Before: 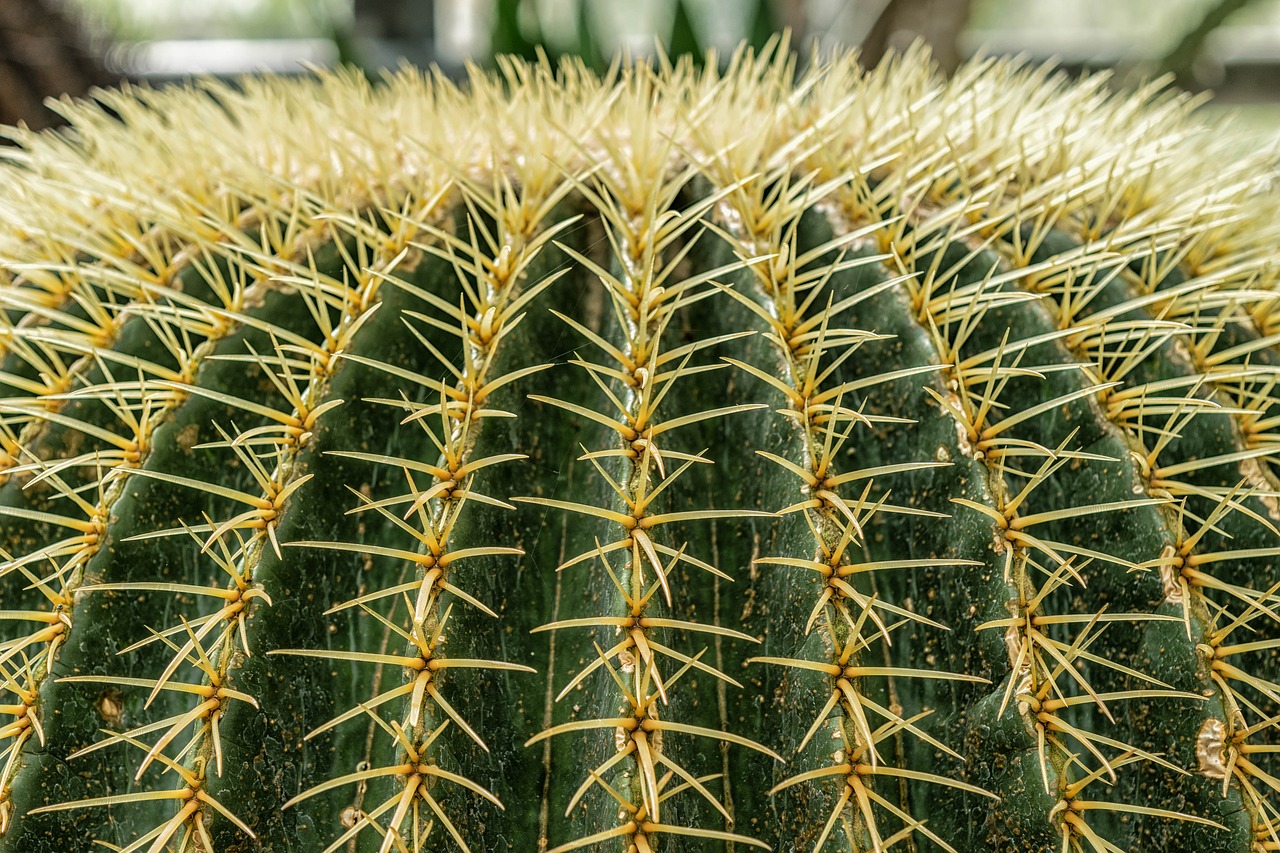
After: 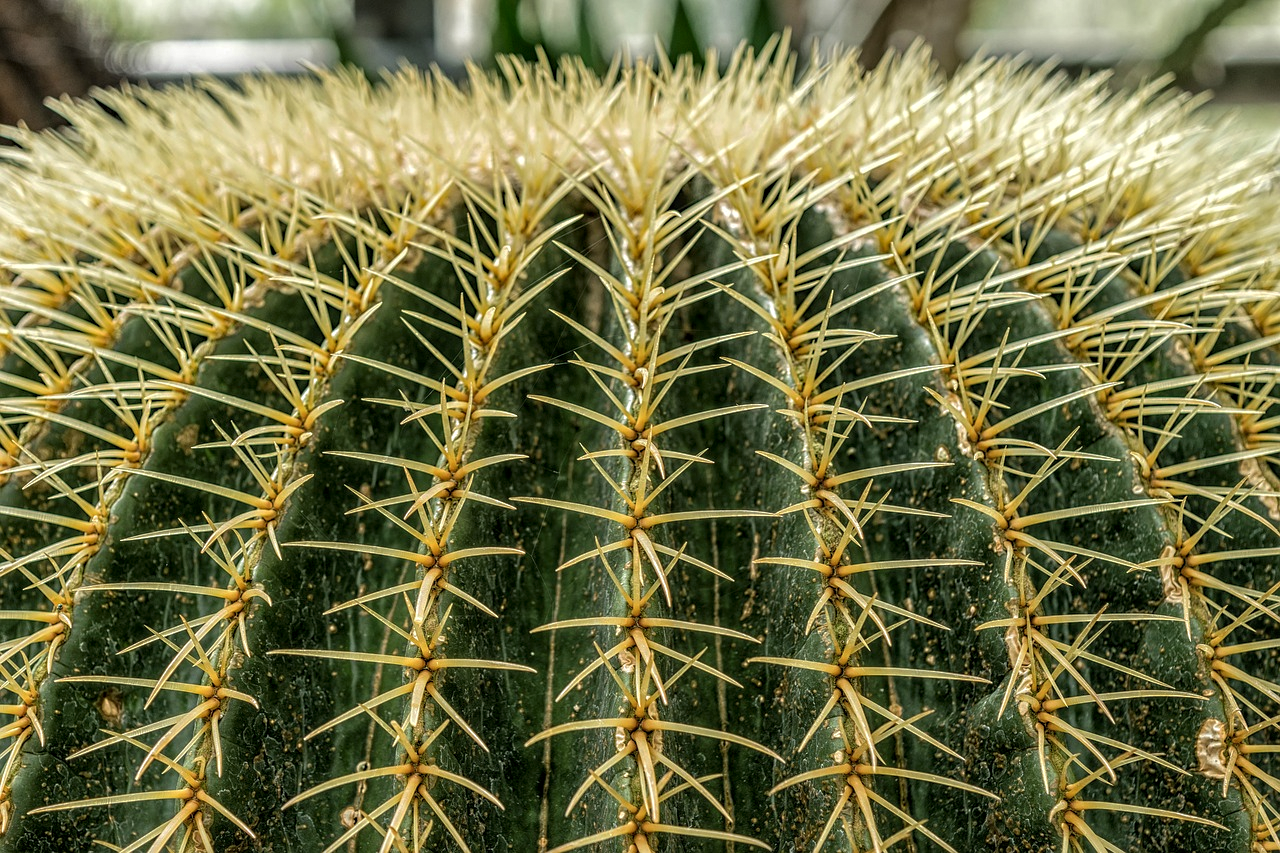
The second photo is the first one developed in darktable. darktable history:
sharpen: radius 5.29, amount 0.31, threshold 26.109
local contrast: detail 130%
base curve: curves: ch0 [(0, 0) (0.74, 0.67) (1, 1)], preserve colors none
